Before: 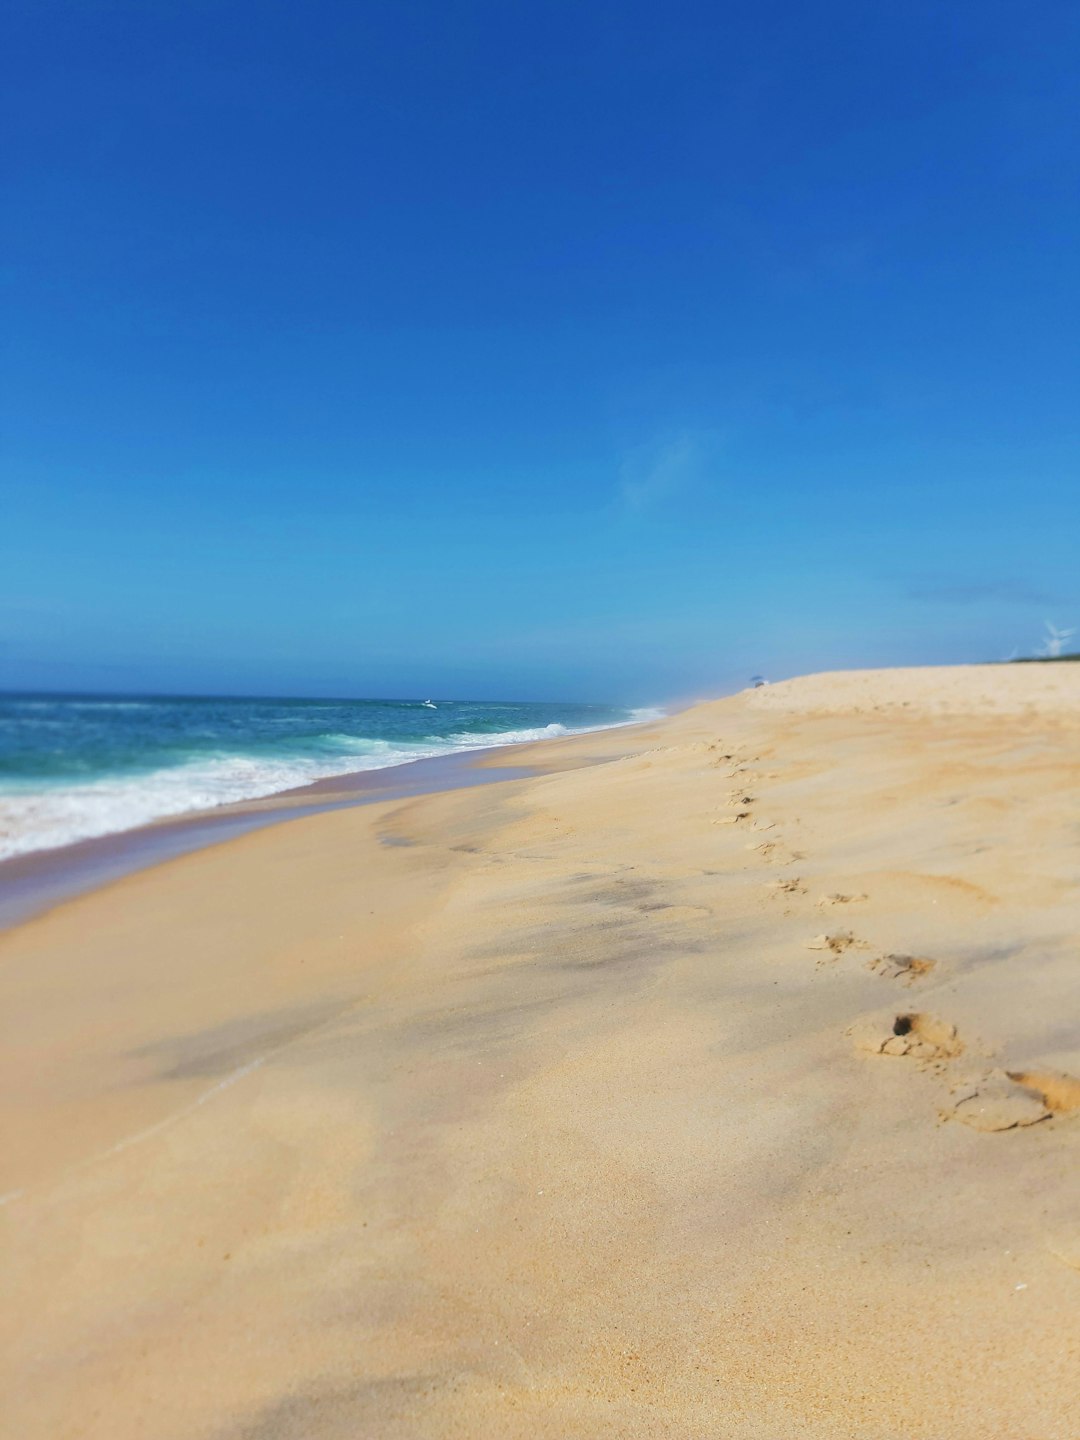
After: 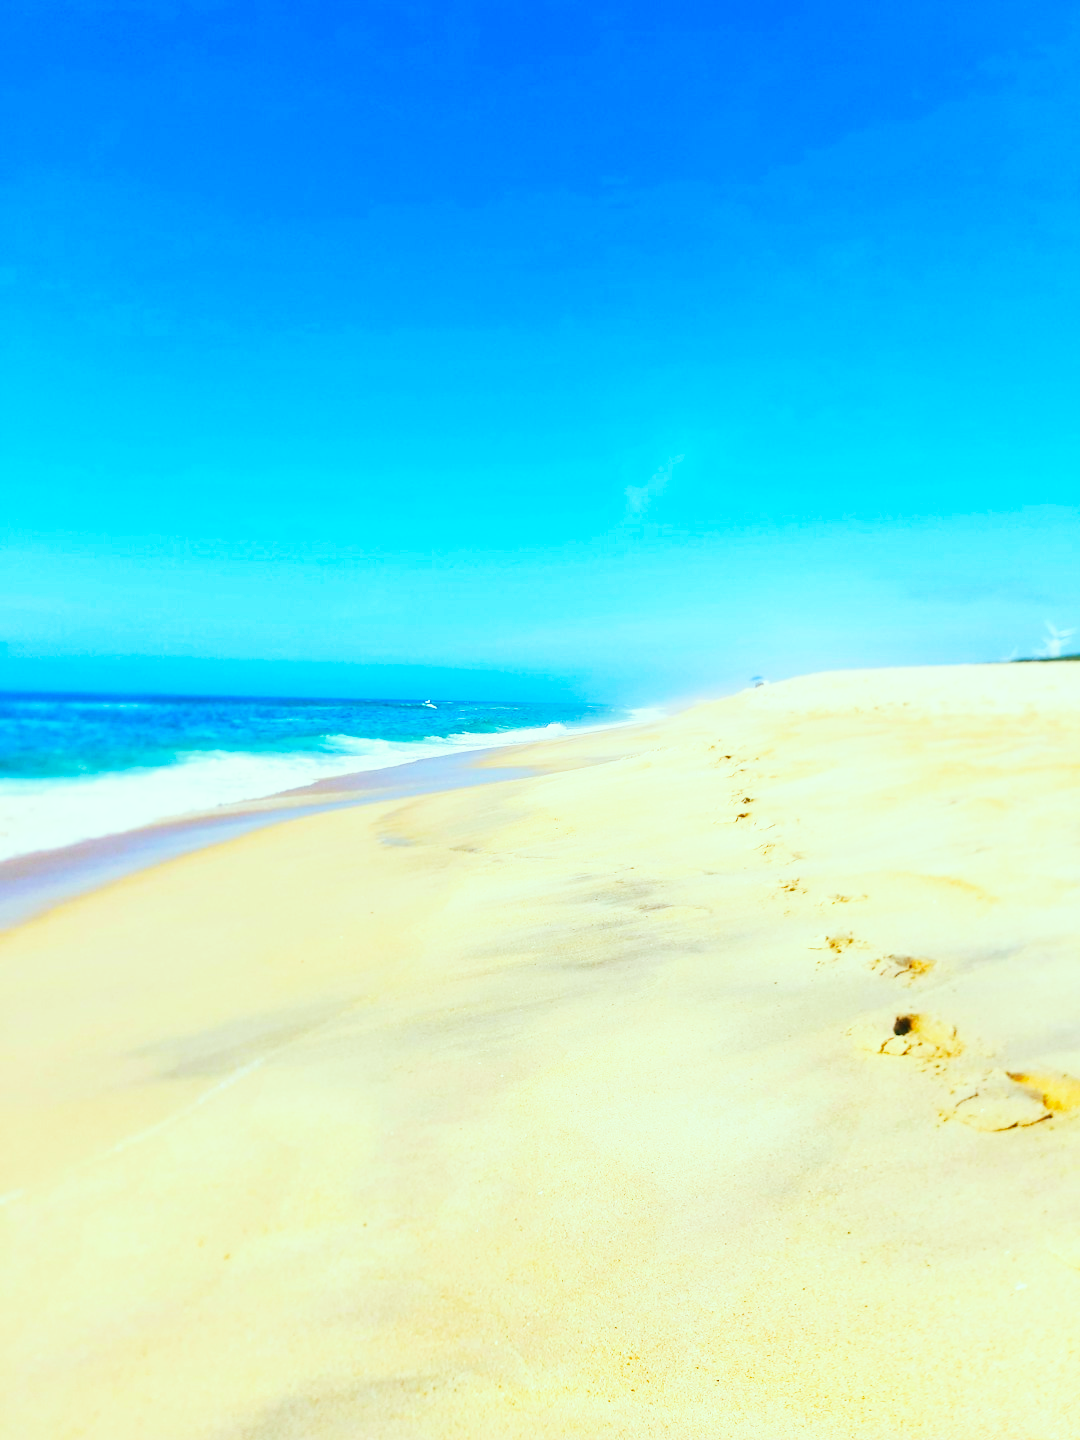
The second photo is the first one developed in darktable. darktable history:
base curve: curves: ch0 [(0, 0) (0.007, 0.004) (0.027, 0.03) (0.046, 0.07) (0.207, 0.54) (0.442, 0.872) (0.673, 0.972) (1, 1)], preserve colors none
color correction: highlights a* -7.62, highlights b* 1.48, shadows a* -2.96, saturation 1.41
